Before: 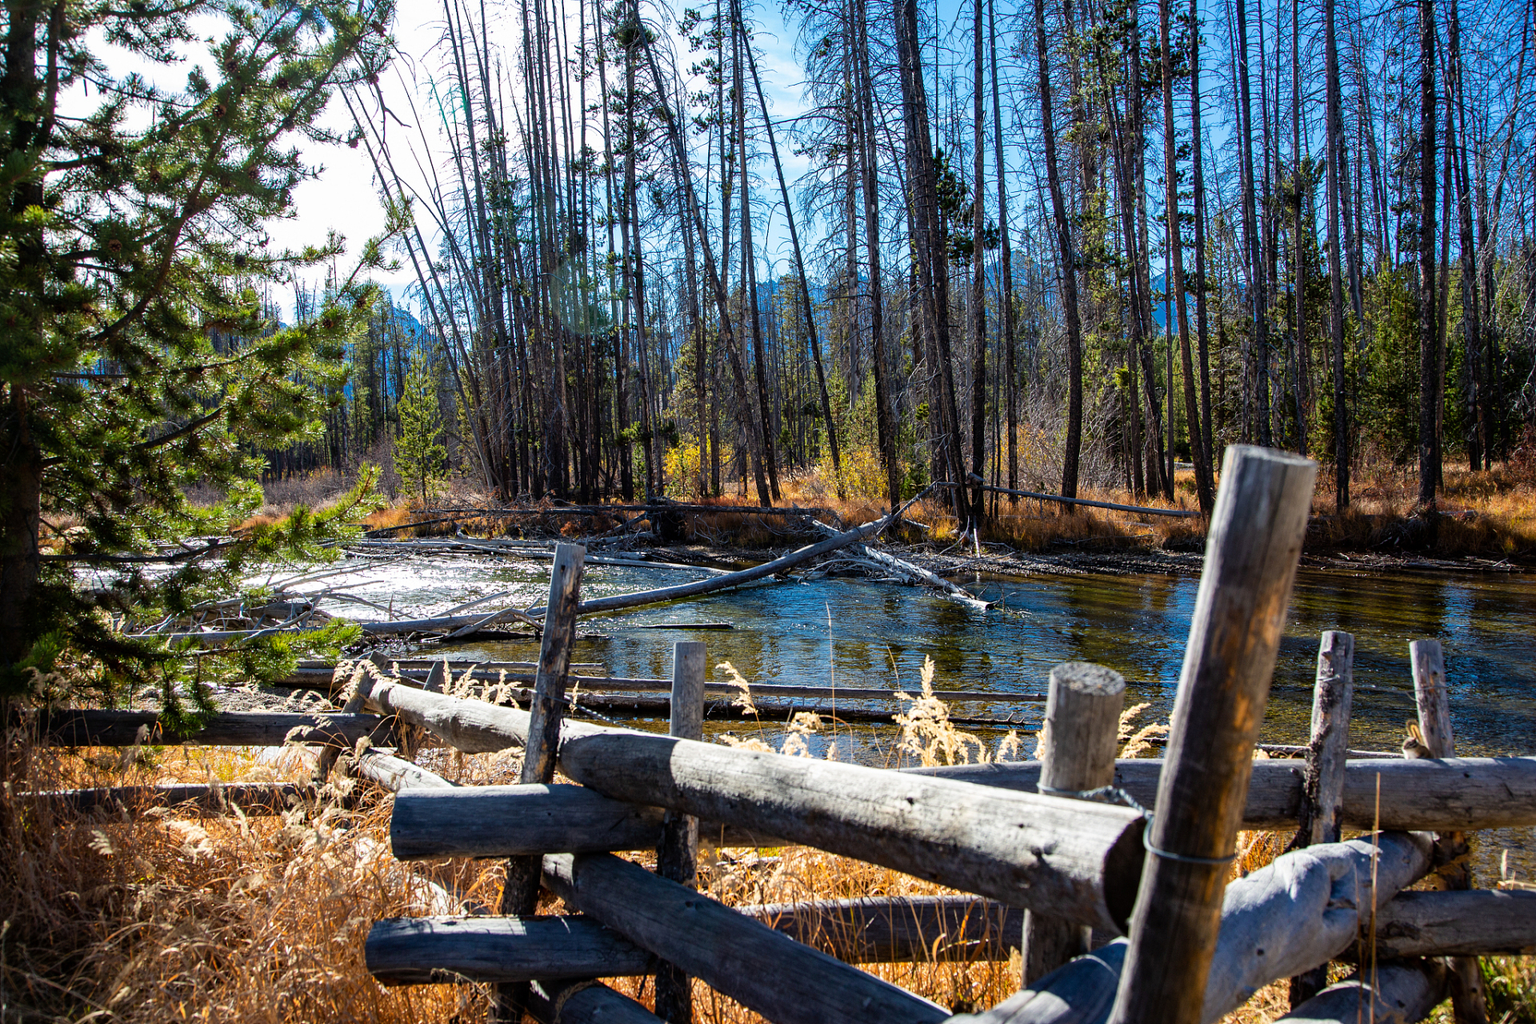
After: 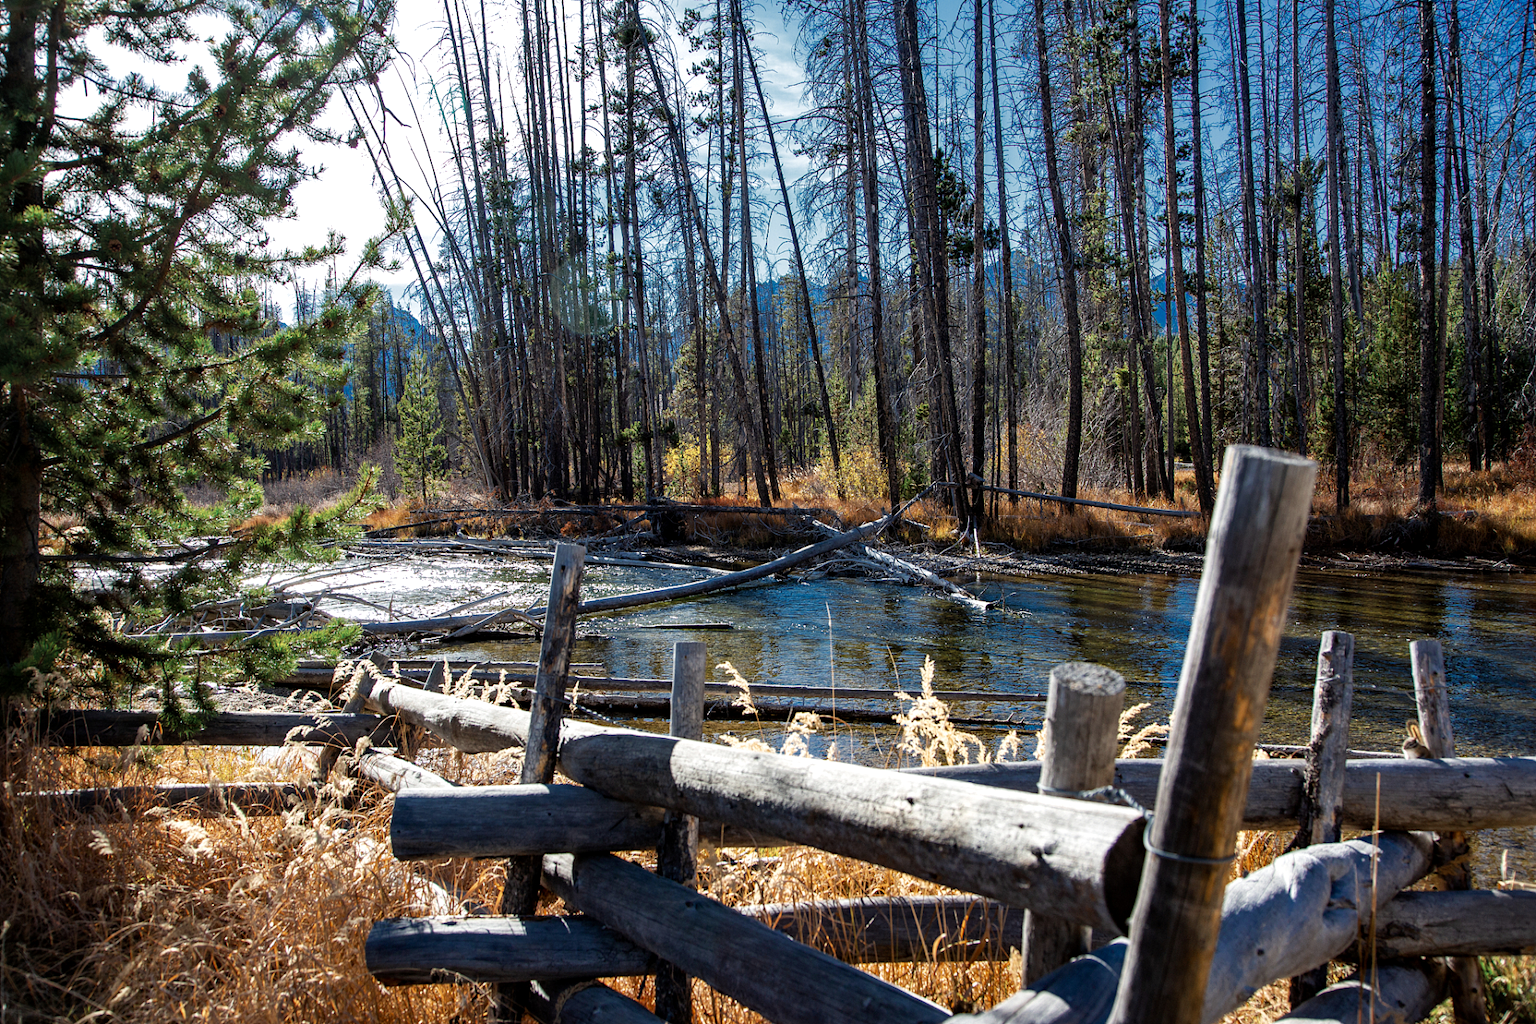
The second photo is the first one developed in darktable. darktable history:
color zones: curves: ch0 [(0, 0.5) (0.125, 0.4) (0.25, 0.5) (0.375, 0.4) (0.5, 0.4) (0.625, 0.35) (0.75, 0.35) (0.875, 0.5)]; ch1 [(0, 0.35) (0.125, 0.45) (0.25, 0.35) (0.375, 0.35) (0.5, 0.35) (0.625, 0.35) (0.75, 0.45) (0.875, 0.35)]; ch2 [(0, 0.6) (0.125, 0.5) (0.25, 0.5) (0.375, 0.6) (0.5, 0.6) (0.625, 0.5) (0.75, 0.5) (0.875, 0.5)]
exposure: black level correction 0.001, exposure 0.145 EV, compensate exposure bias true, compensate highlight preservation false
